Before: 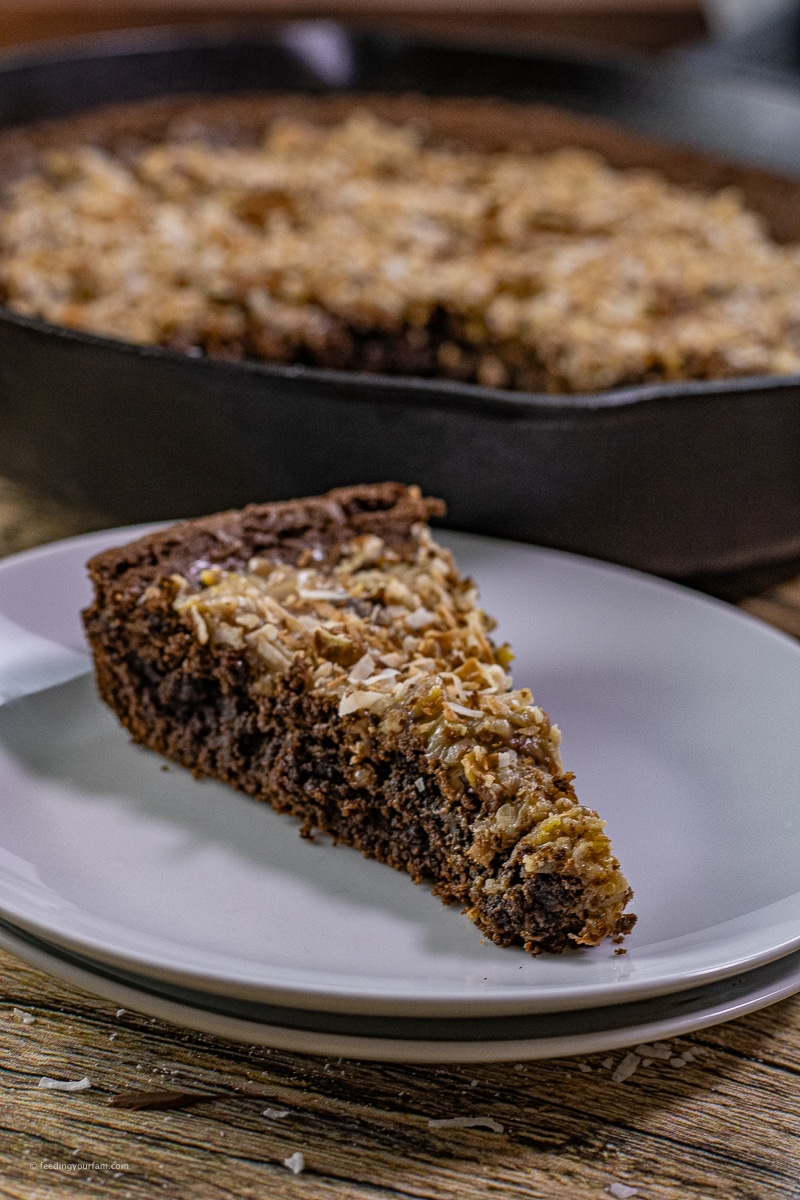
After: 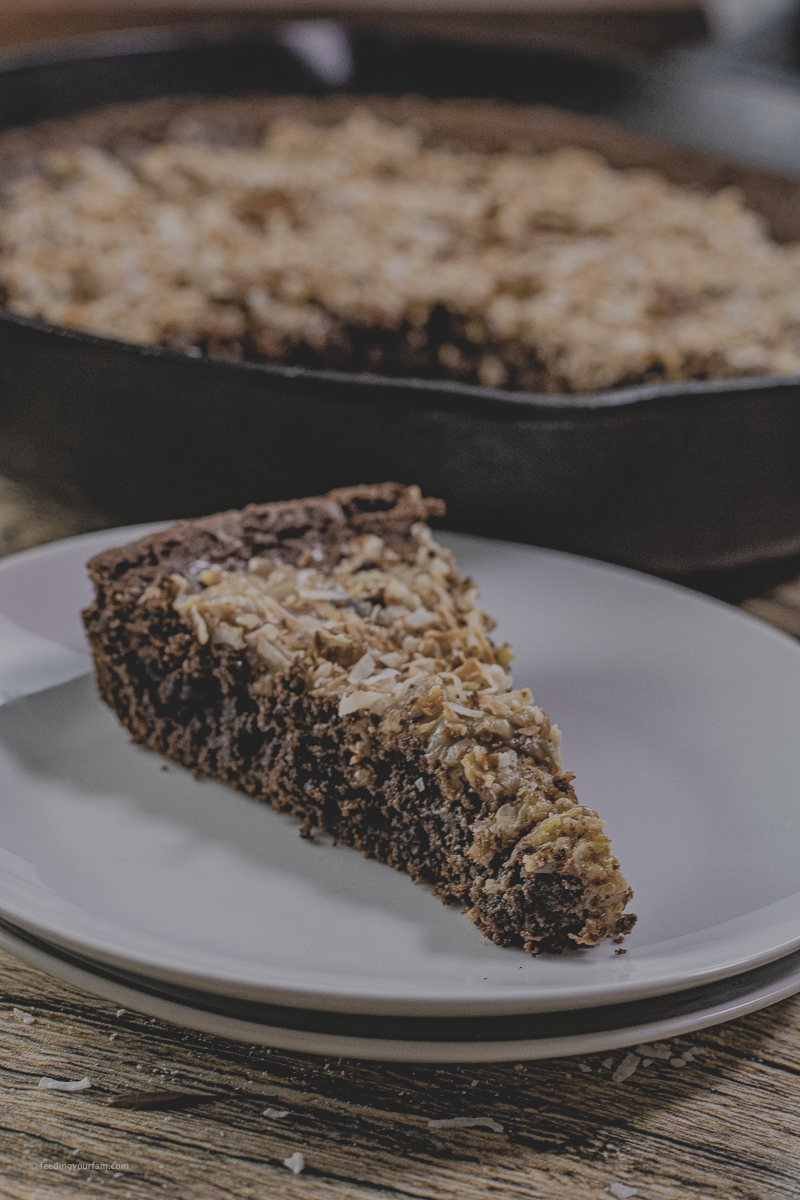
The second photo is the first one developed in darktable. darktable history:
contrast brightness saturation: contrast -0.26, saturation -0.43
filmic rgb: black relative exposure -7.32 EV, white relative exposure 5.09 EV, hardness 3.2
